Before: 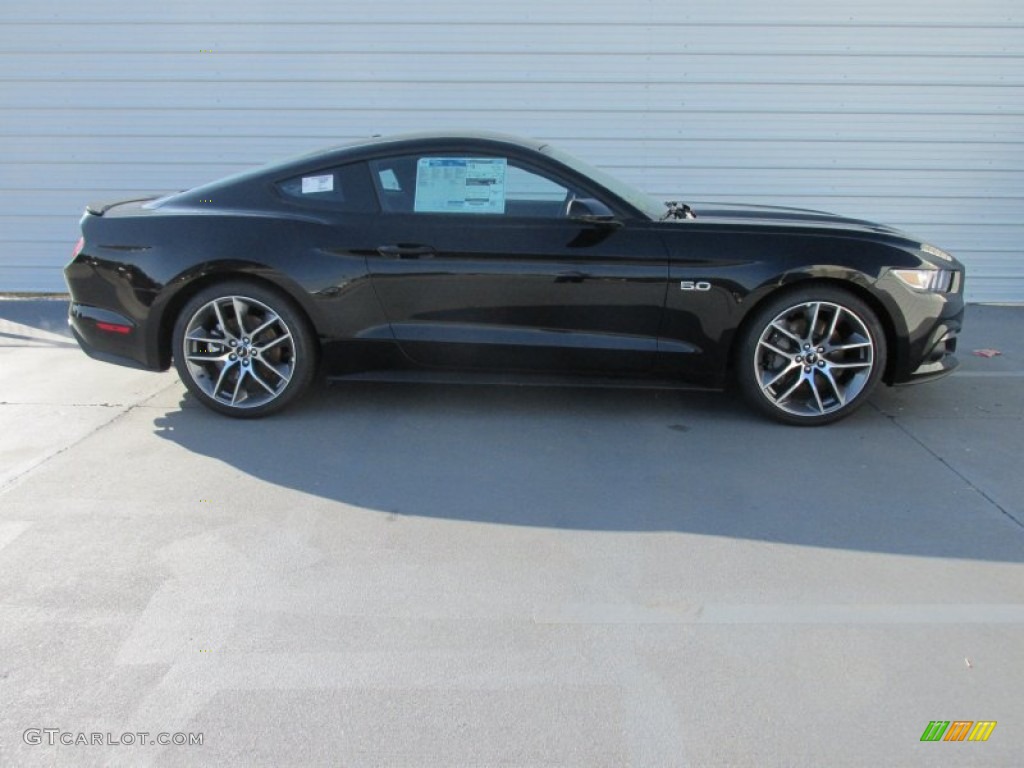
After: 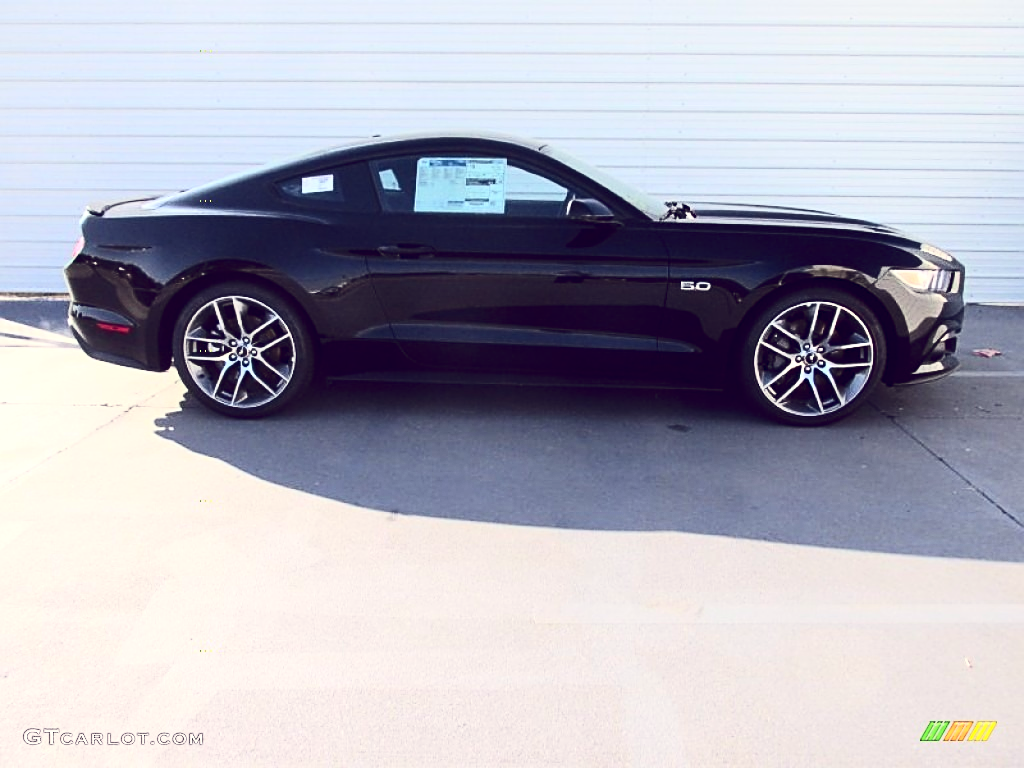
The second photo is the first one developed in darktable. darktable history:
sharpen: on, module defaults
color balance: lift [1.001, 0.997, 0.99, 1.01], gamma [1.007, 1, 0.975, 1.025], gain [1, 1.065, 1.052, 0.935], contrast 13.25%
contrast brightness saturation: contrast 0.39, brightness 0.1
